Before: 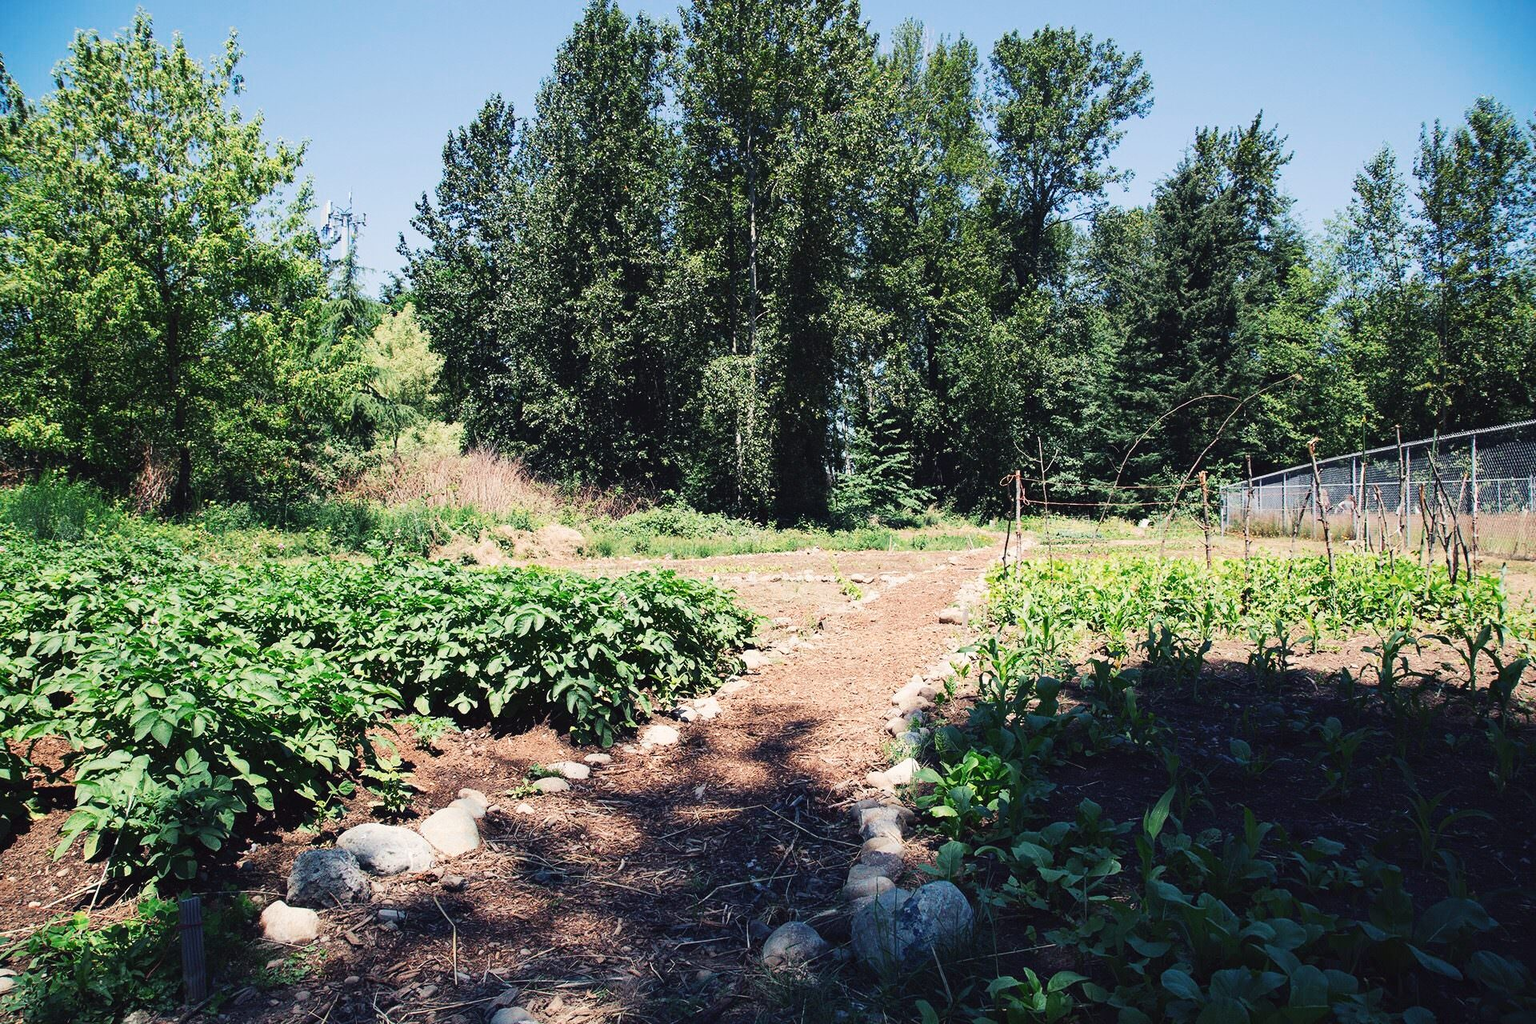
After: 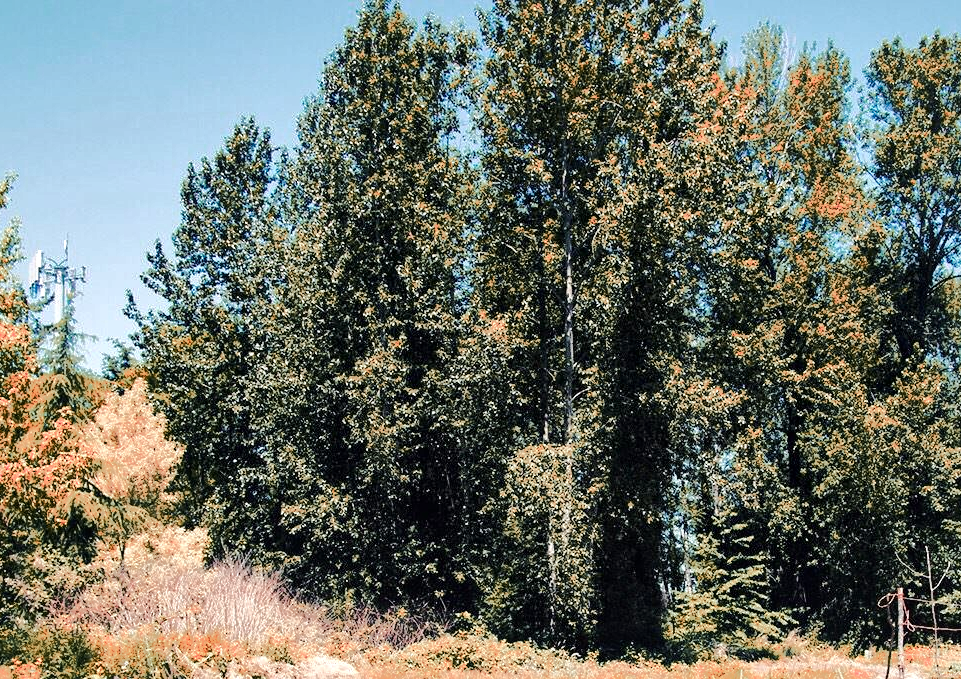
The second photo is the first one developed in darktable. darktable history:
exposure: exposure 0.028 EV, compensate highlight preservation false
crop: left 19.399%, right 30.547%, bottom 46.913%
color zones: curves: ch2 [(0, 0.488) (0.143, 0.417) (0.286, 0.212) (0.429, 0.179) (0.571, 0.154) (0.714, 0.415) (0.857, 0.495) (1, 0.488)]
local contrast: mode bilateral grid, contrast 21, coarseness 50, detail 171%, midtone range 0.2
tone equalizer: -8 EV -0.527 EV, -7 EV -0.321 EV, -6 EV -0.05 EV, -5 EV 0.44 EV, -4 EV 0.959 EV, -3 EV 0.8 EV, -2 EV -0.013 EV, -1 EV 0.135 EV, +0 EV -0.009 EV, edges refinement/feathering 500, mask exposure compensation -1.57 EV, preserve details no
